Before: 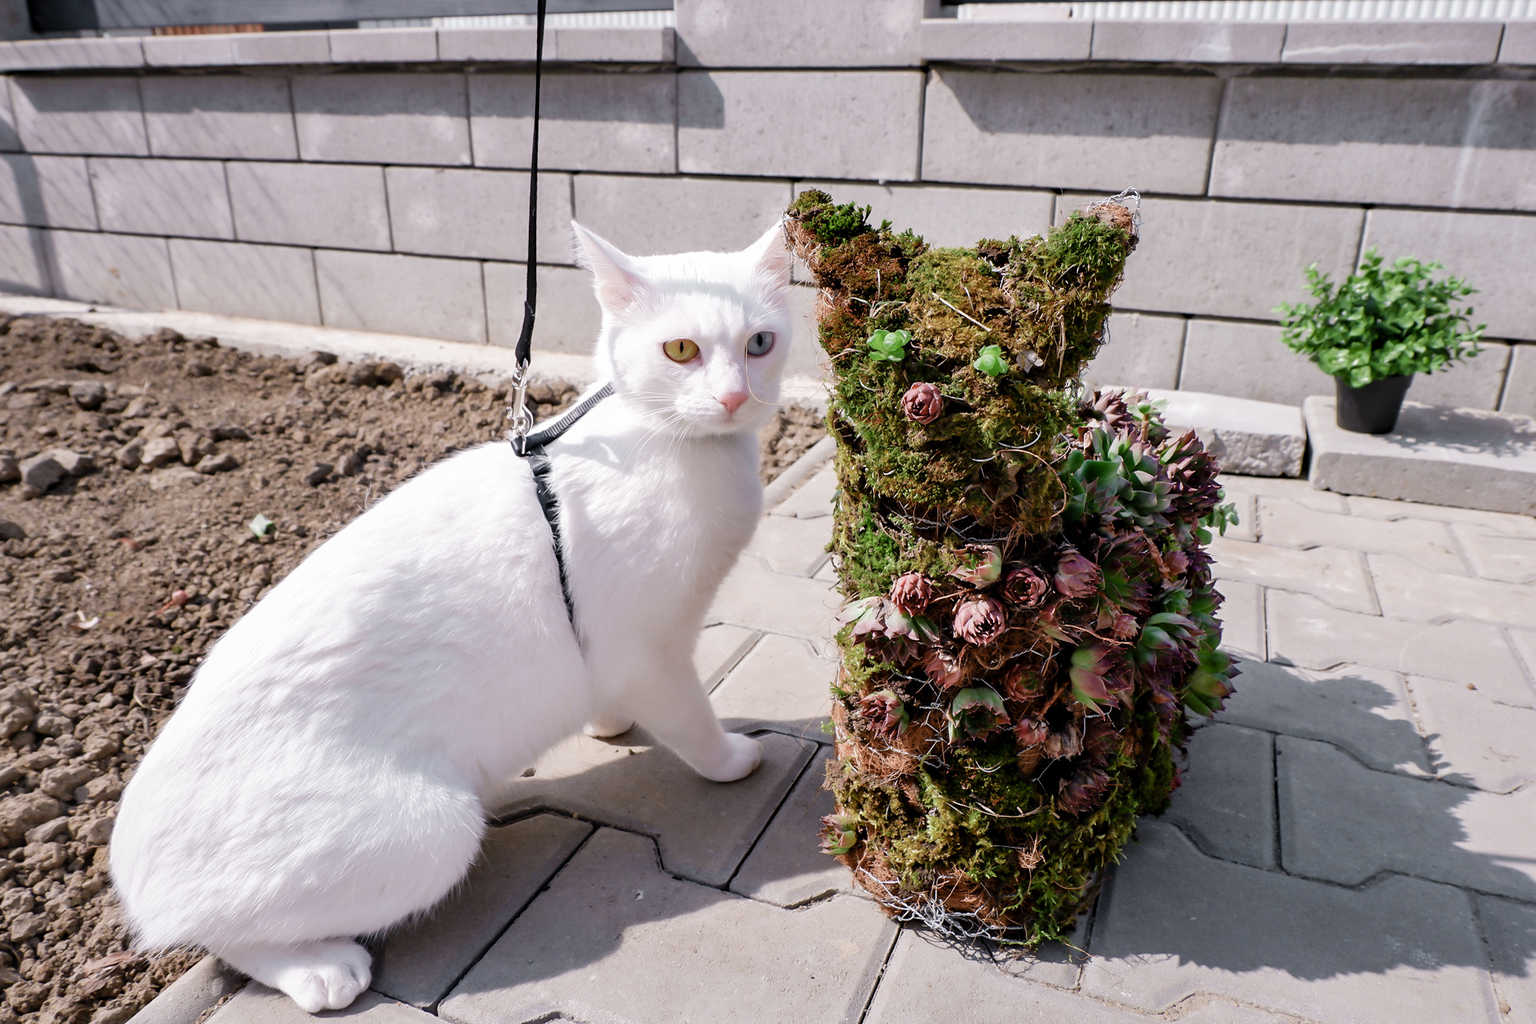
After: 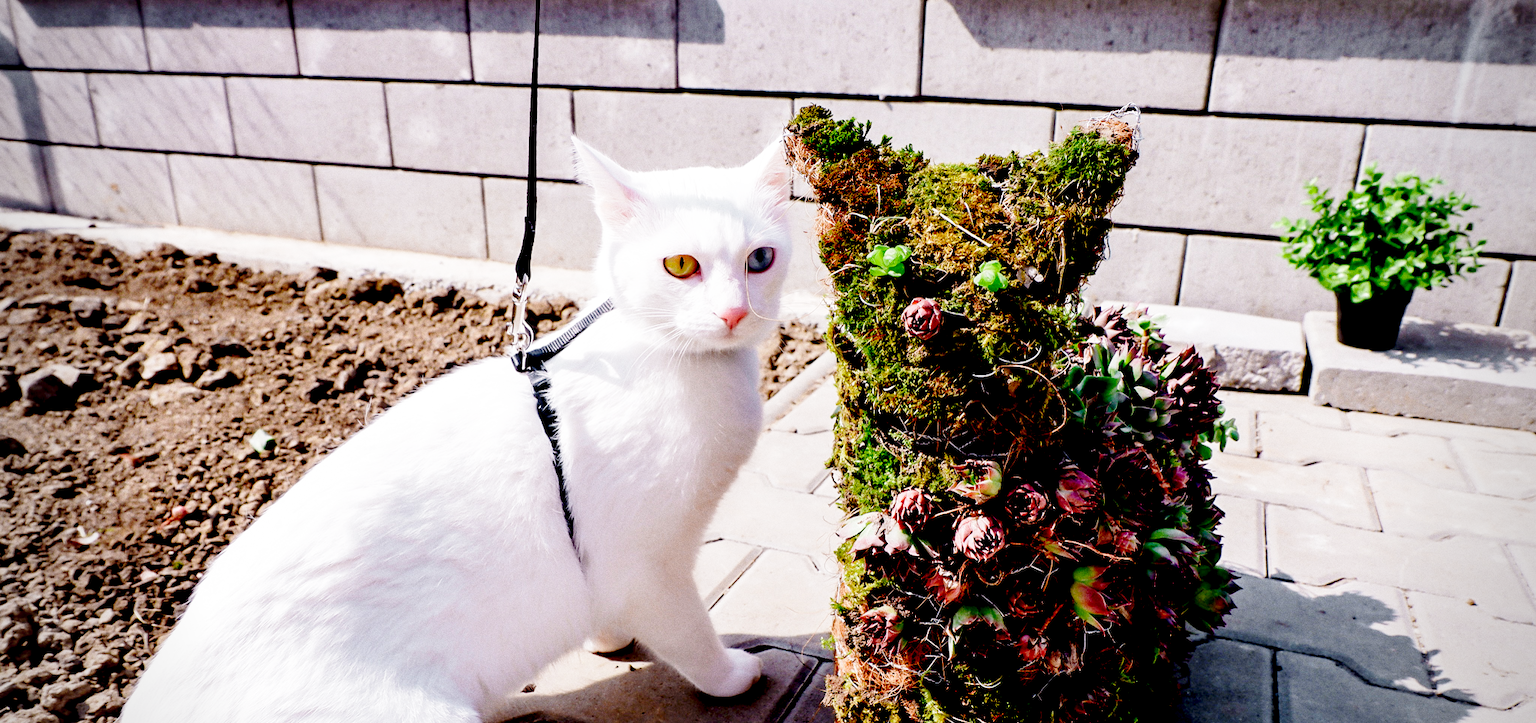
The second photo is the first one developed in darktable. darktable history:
vignetting: on, module defaults
crop and rotate: top 8.293%, bottom 20.996%
exposure: black level correction 0.047, exposure 0.013 EV, compensate highlight preservation false
white balance: emerald 1
haze removal: compatibility mode true, adaptive false
grain: coarseness 0.09 ISO
base curve: curves: ch0 [(0, 0) (0.028, 0.03) (0.121, 0.232) (0.46, 0.748) (0.859, 0.968) (1, 1)], preserve colors none
